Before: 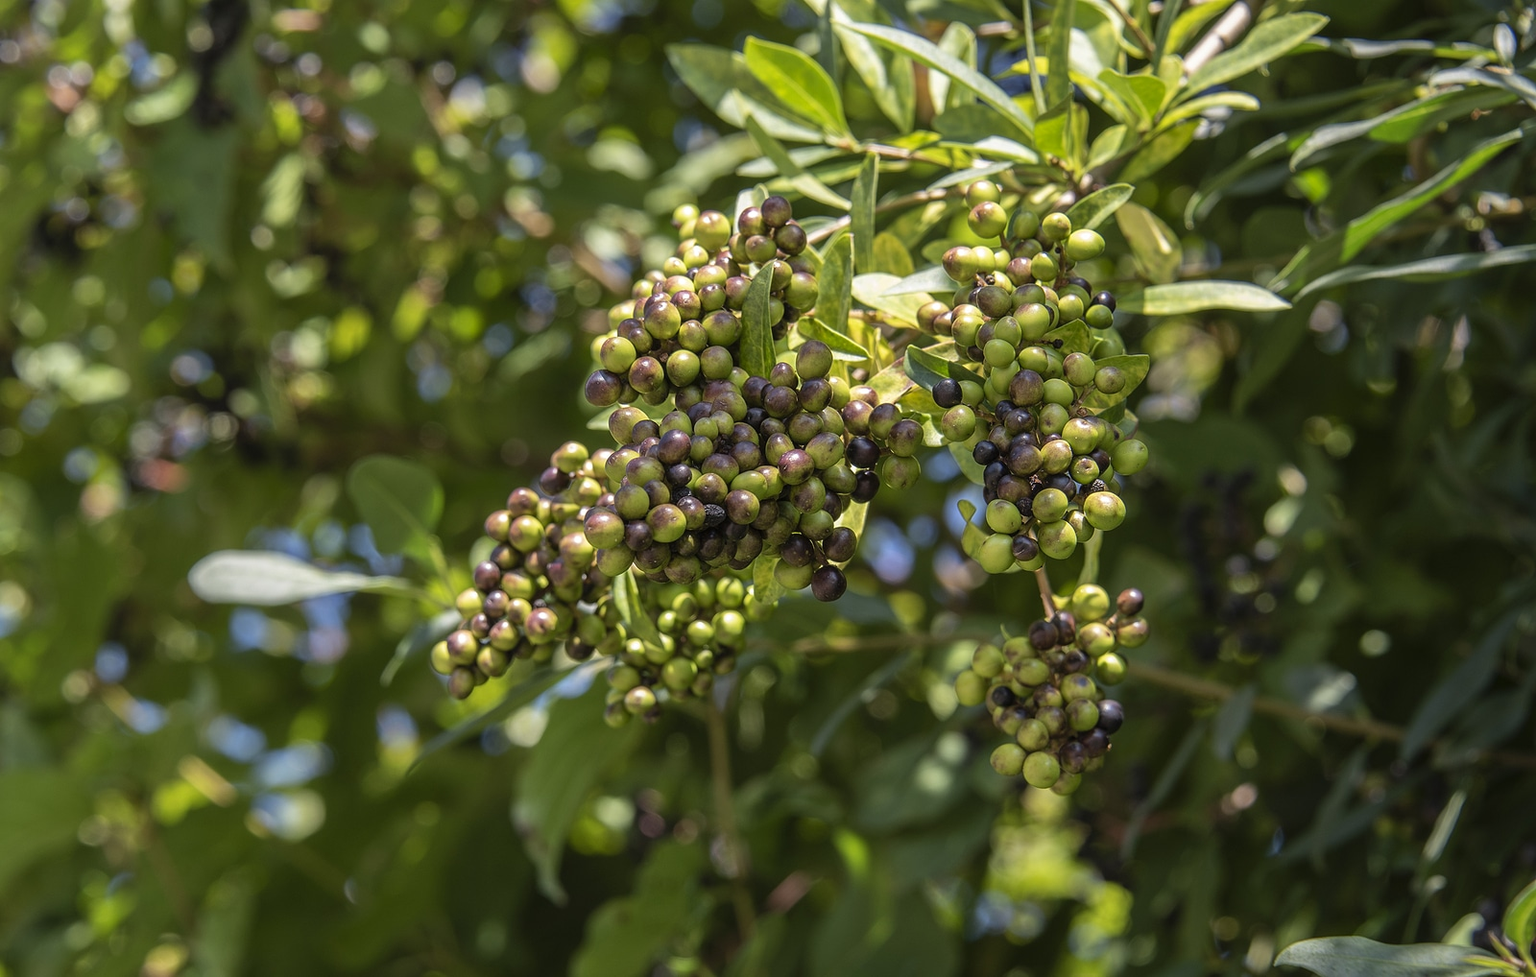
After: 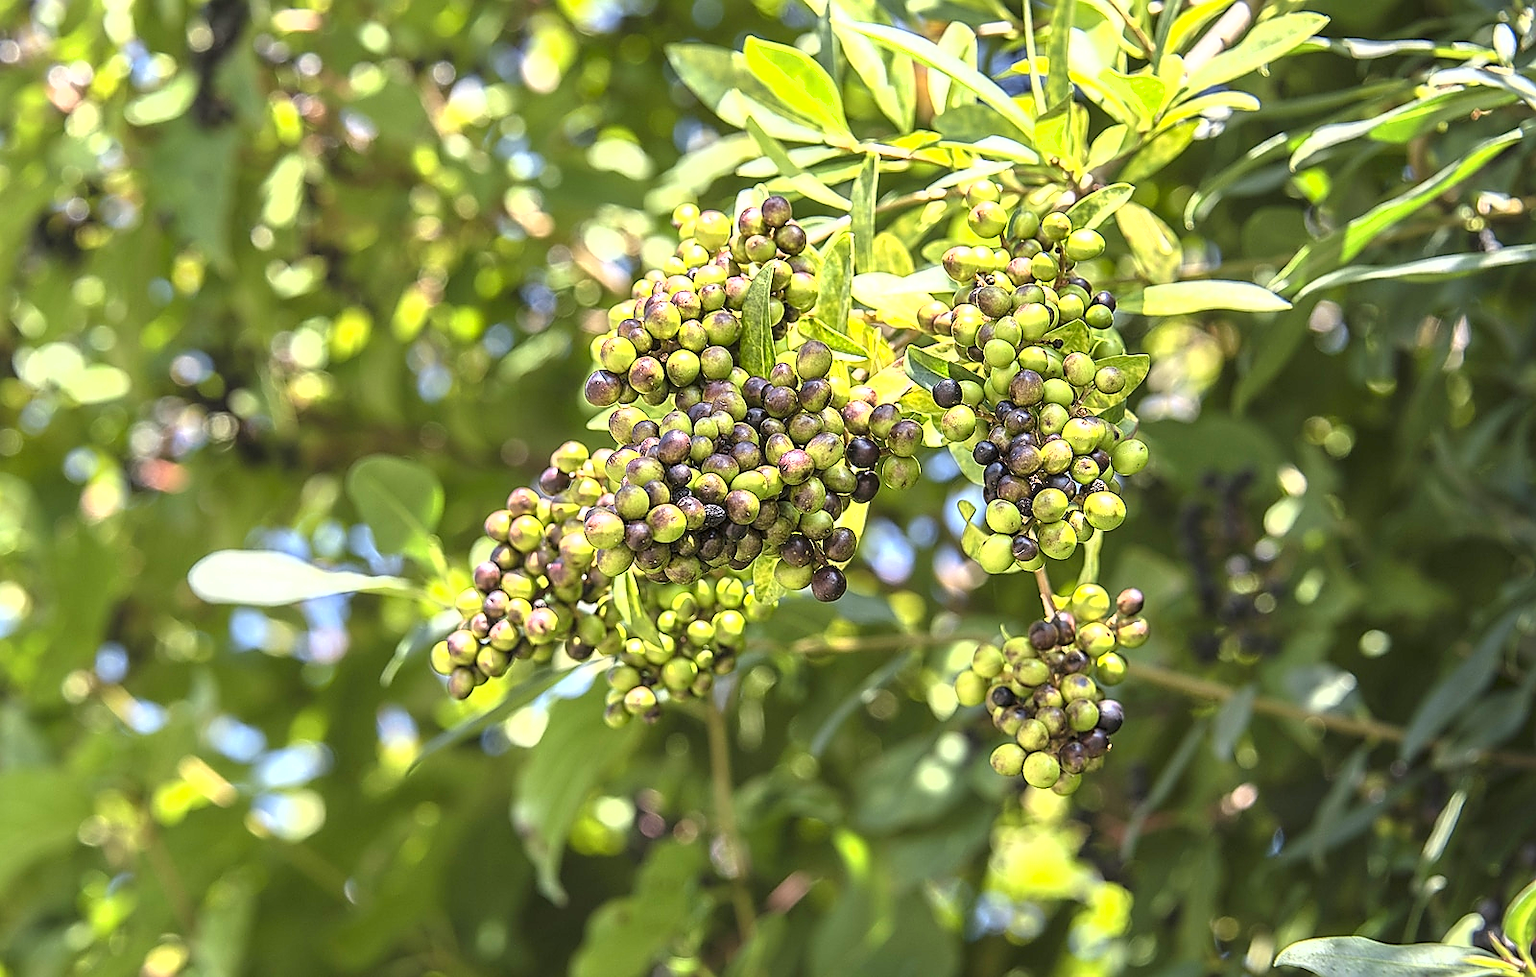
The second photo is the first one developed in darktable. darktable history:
shadows and highlights: radius 125.46, shadows 30.51, highlights -30.51, low approximation 0.01, soften with gaussian
exposure: black level correction 0.001, exposure 1.646 EV, compensate exposure bias true, compensate highlight preservation false
sharpen: radius 1.4, amount 1.25, threshold 0.7
